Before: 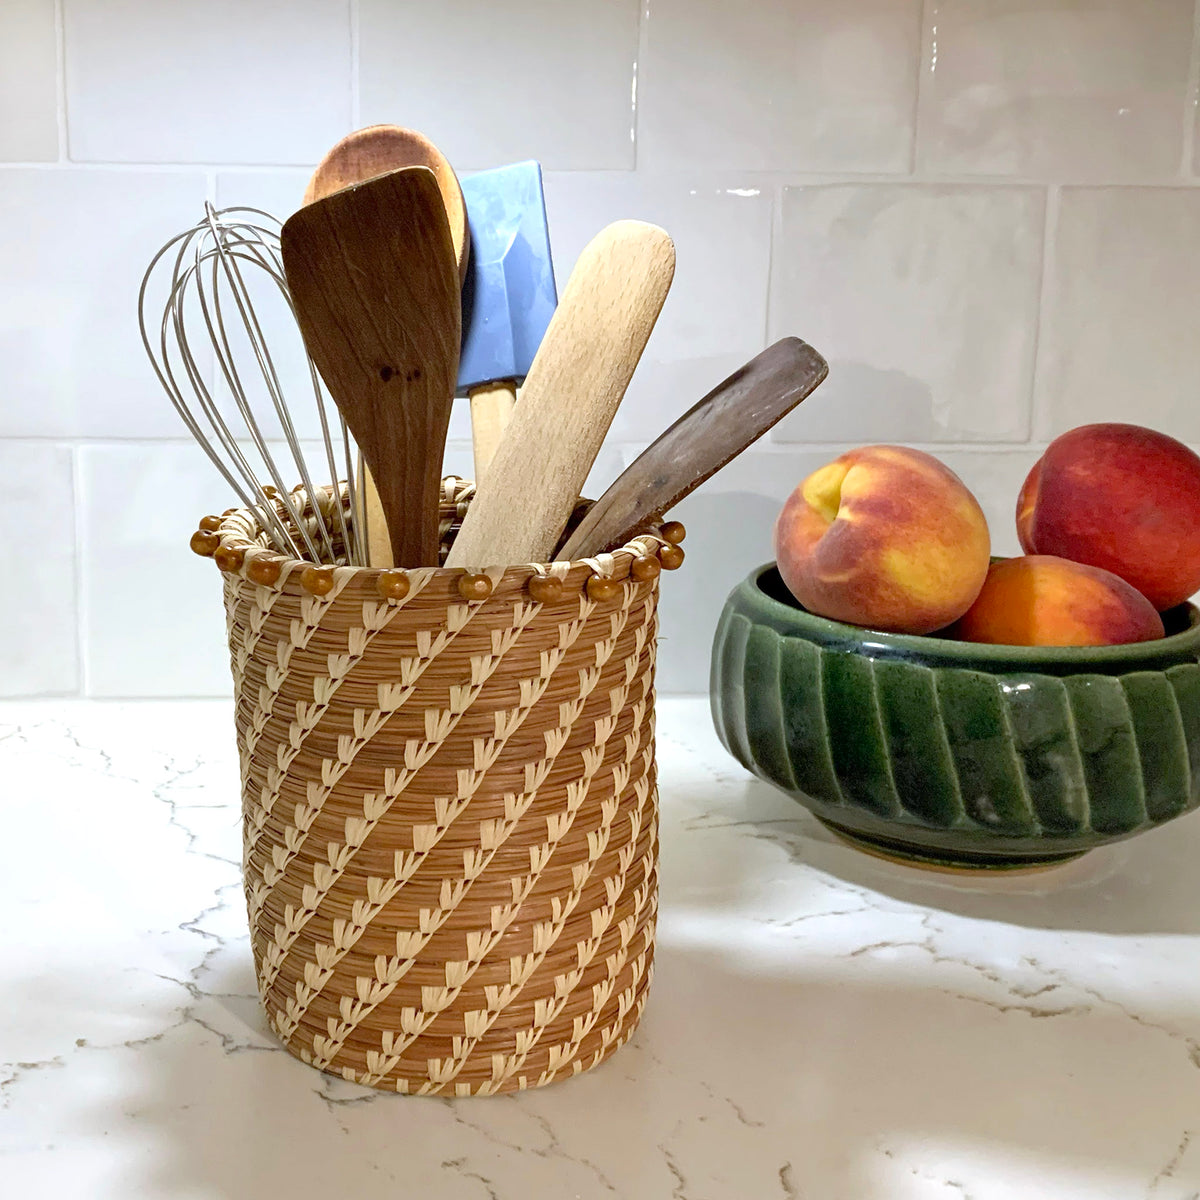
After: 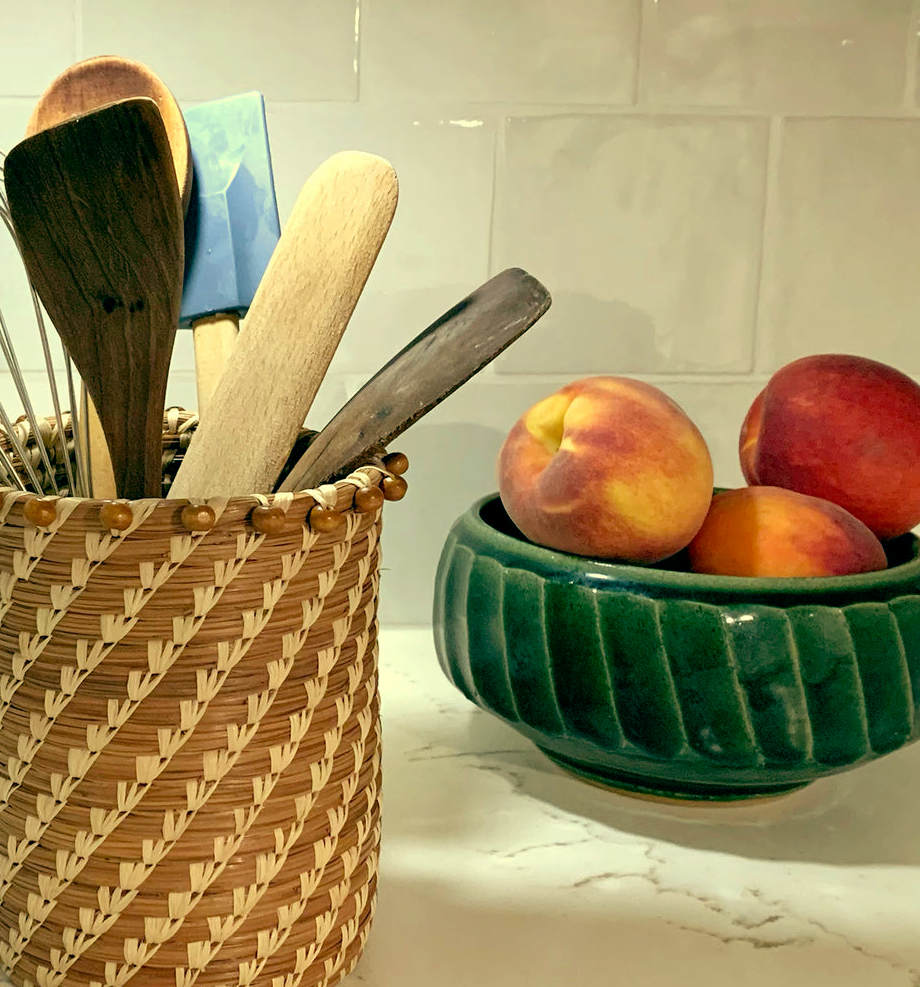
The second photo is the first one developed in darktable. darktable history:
crop: left 23.095%, top 5.827%, bottom 11.854%
color balance: mode lift, gamma, gain (sRGB), lift [1, 0.69, 1, 1], gamma [1, 1.482, 1, 1], gain [1, 1, 1, 0.802]
